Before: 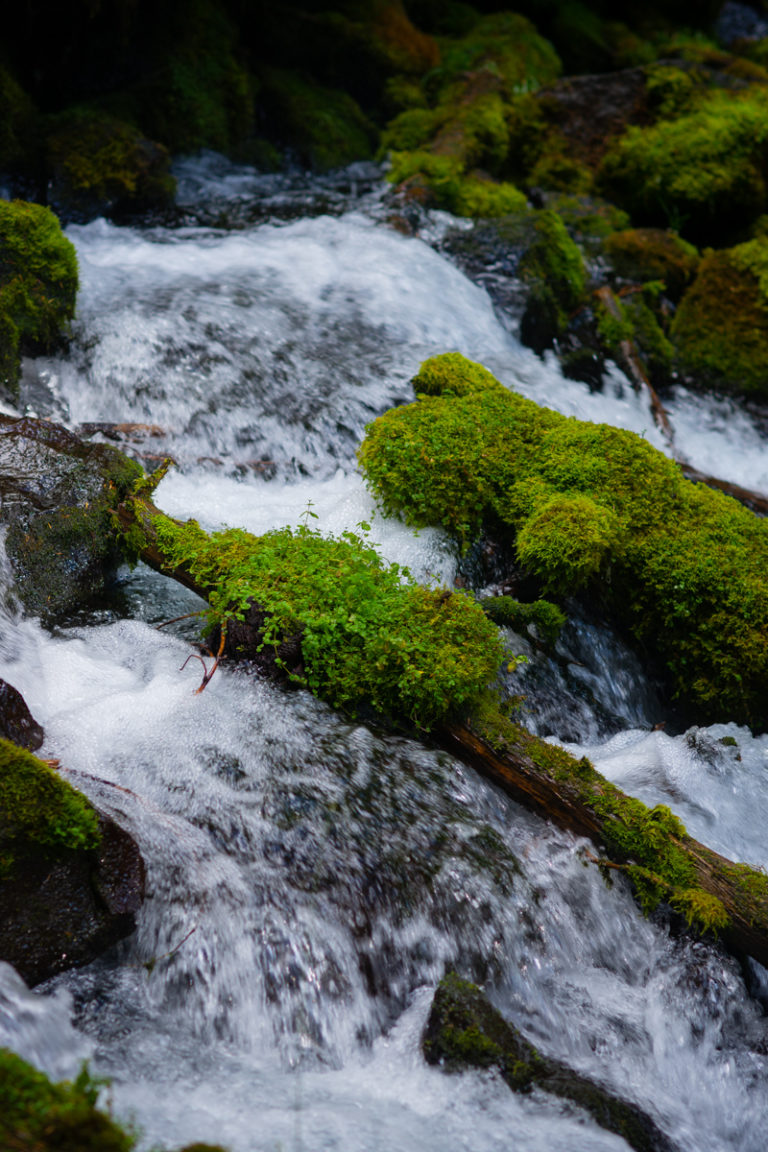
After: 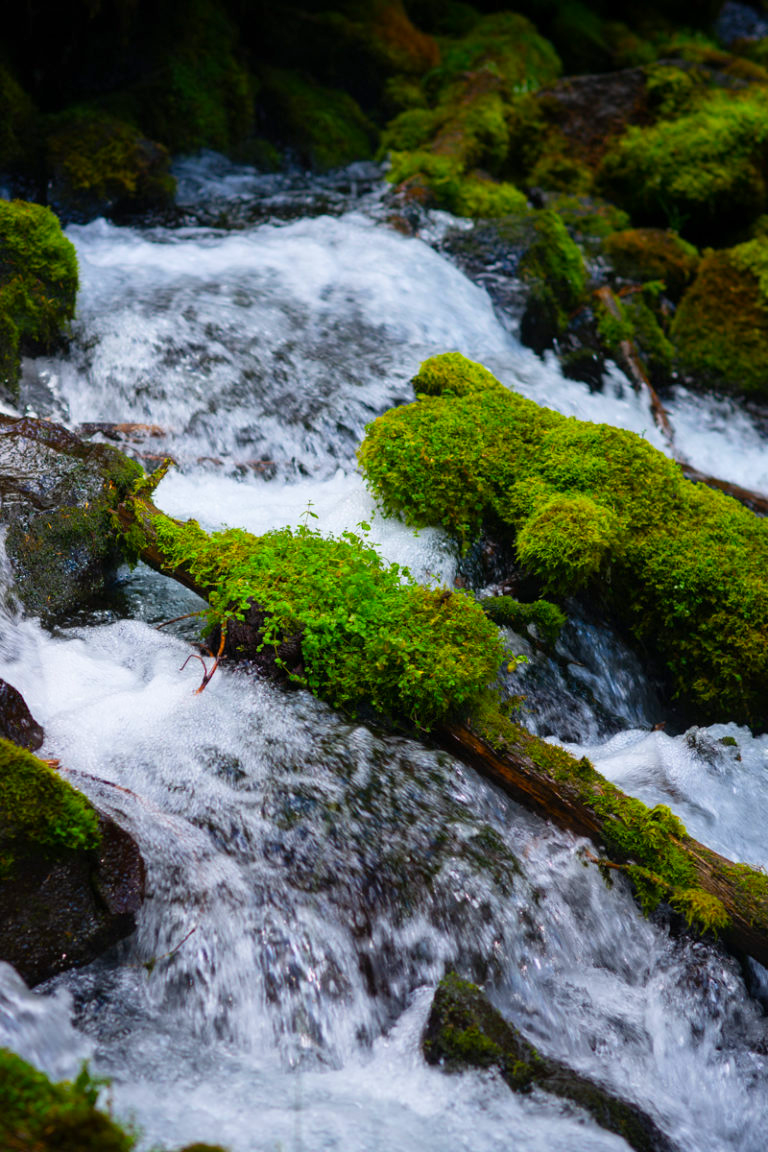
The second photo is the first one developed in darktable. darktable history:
base curve: curves: ch0 [(0, 0) (0.666, 0.806) (1, 1)]
color zones: curves: ch0 [(0, 0.613) (0.01, 0.613) (0.245, 0.448) (0.498, 0.529) (0.642, 0.665) (0.879, 0.777) (0.99, 0.613)]; ch1 [(0, 0) (0.143, 0) (0.286, 0) (0.429, 0) (0.571, 0) (0.714, 0) (0.857, 0)], mix -121.96%
